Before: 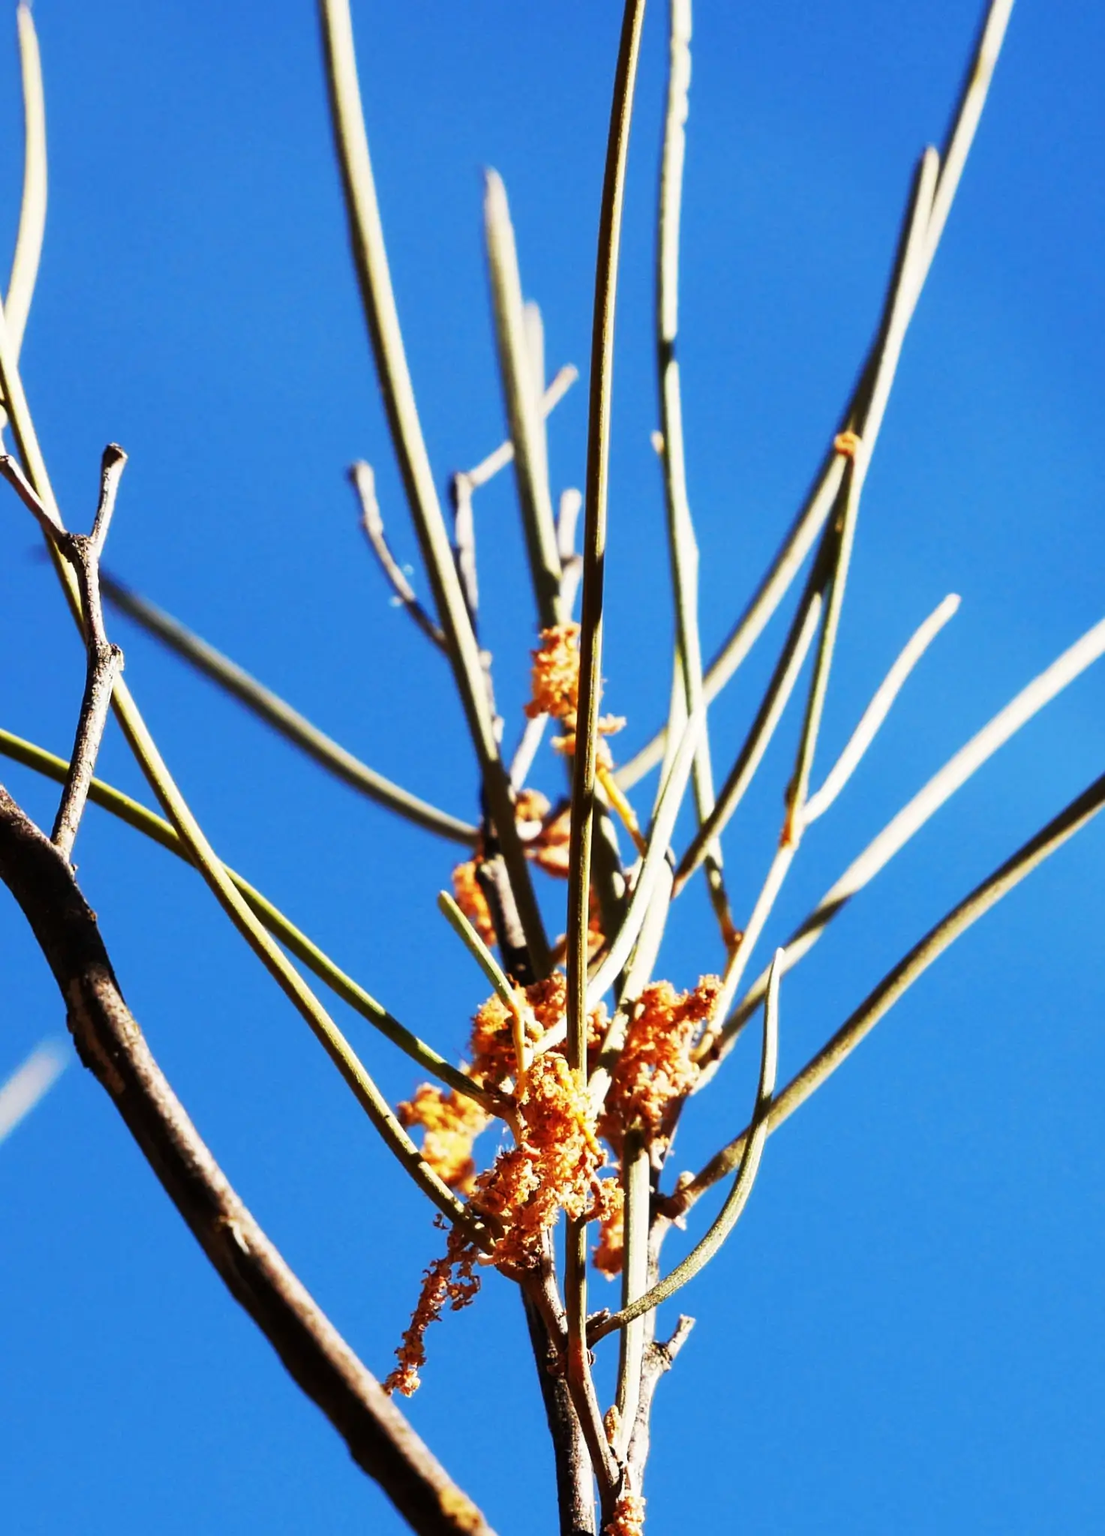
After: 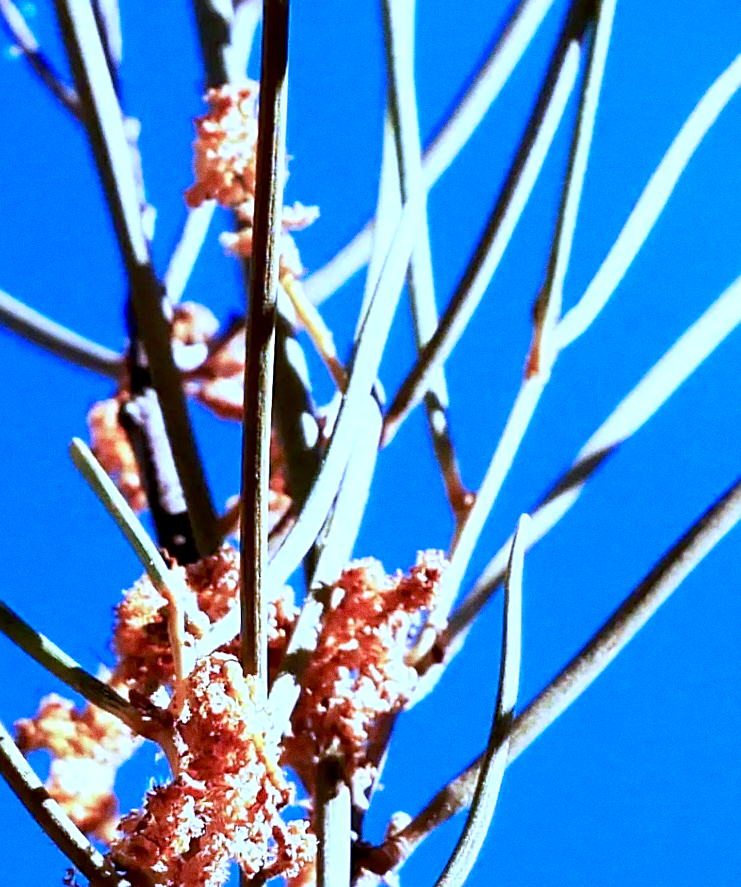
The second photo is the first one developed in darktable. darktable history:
color calibration: output R [1.063, -0.012, -0.003, 0], output B [-0.079, 0.047, 1, 0], illuminant custom, x 0.46, y 0.43, temperature 2642.66 K
crop: left 35.03%, top 36.625%, right 14.663%, bottom 20.057%
sharpen: on, module defaults
exposure: black level correction 0.005, exposure 0.286 EV, compensate highlight preservation false
grain: coarseness 0.47 ISO
